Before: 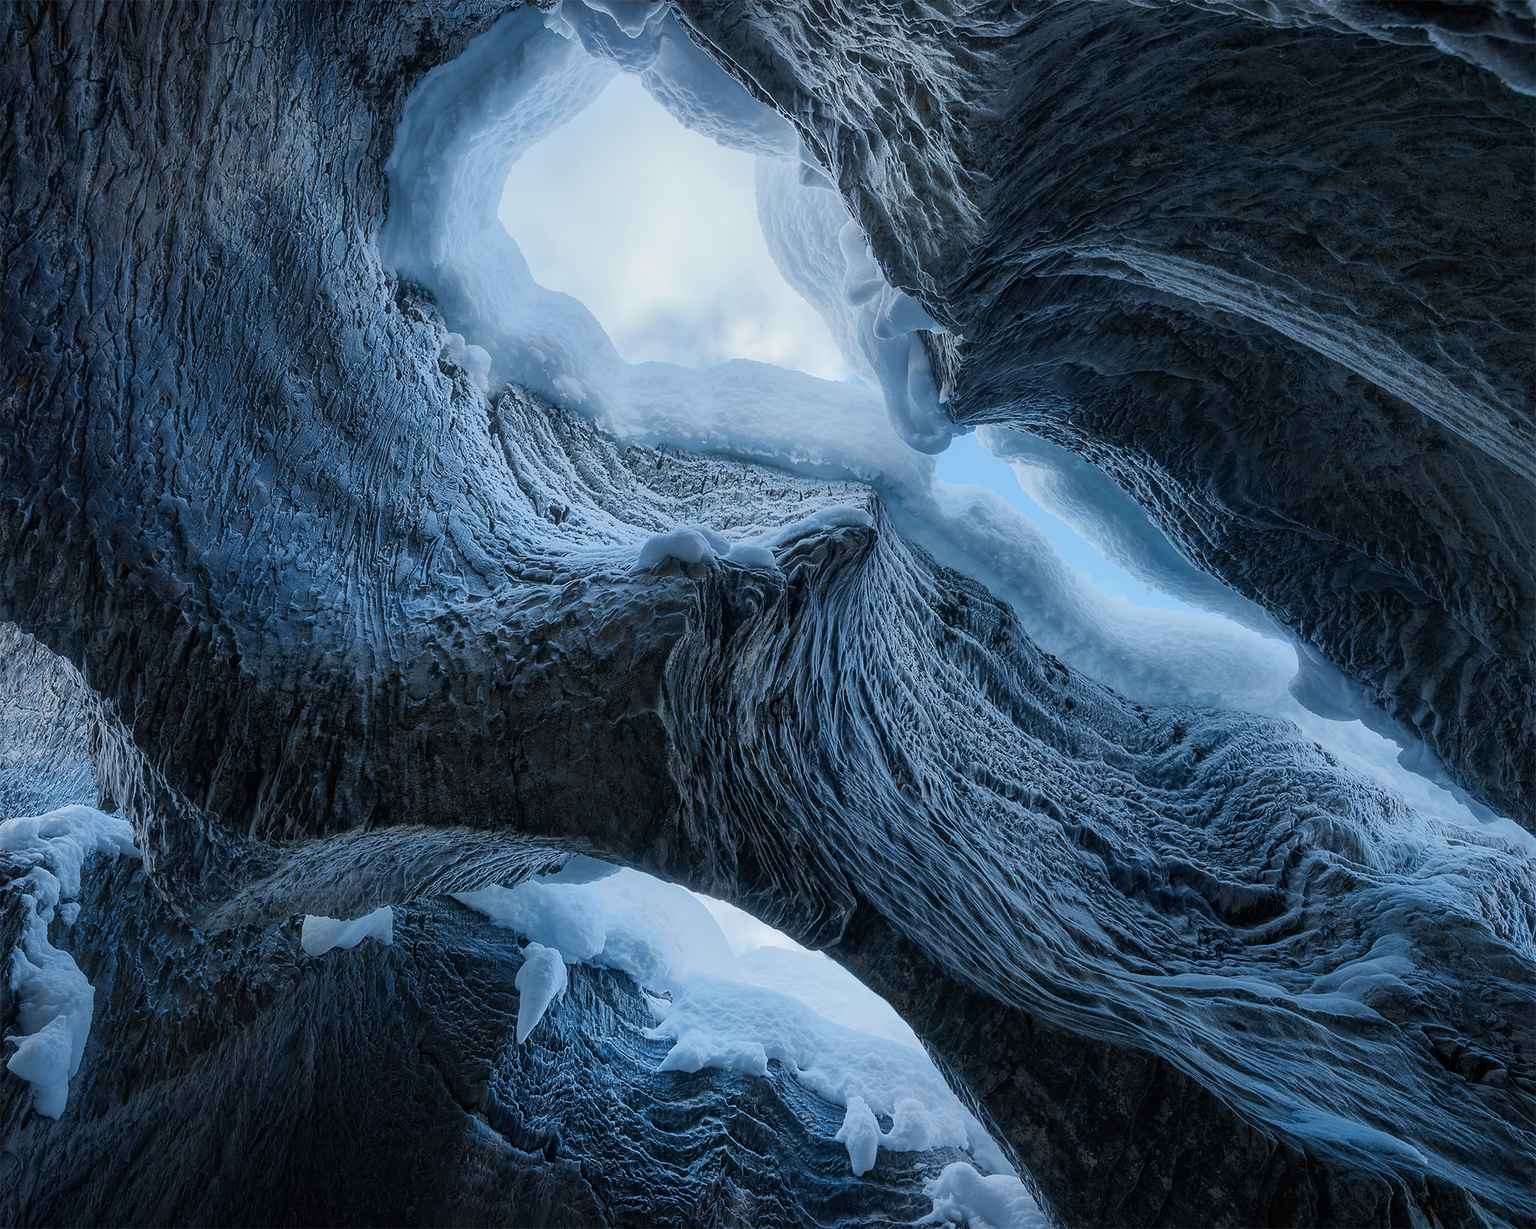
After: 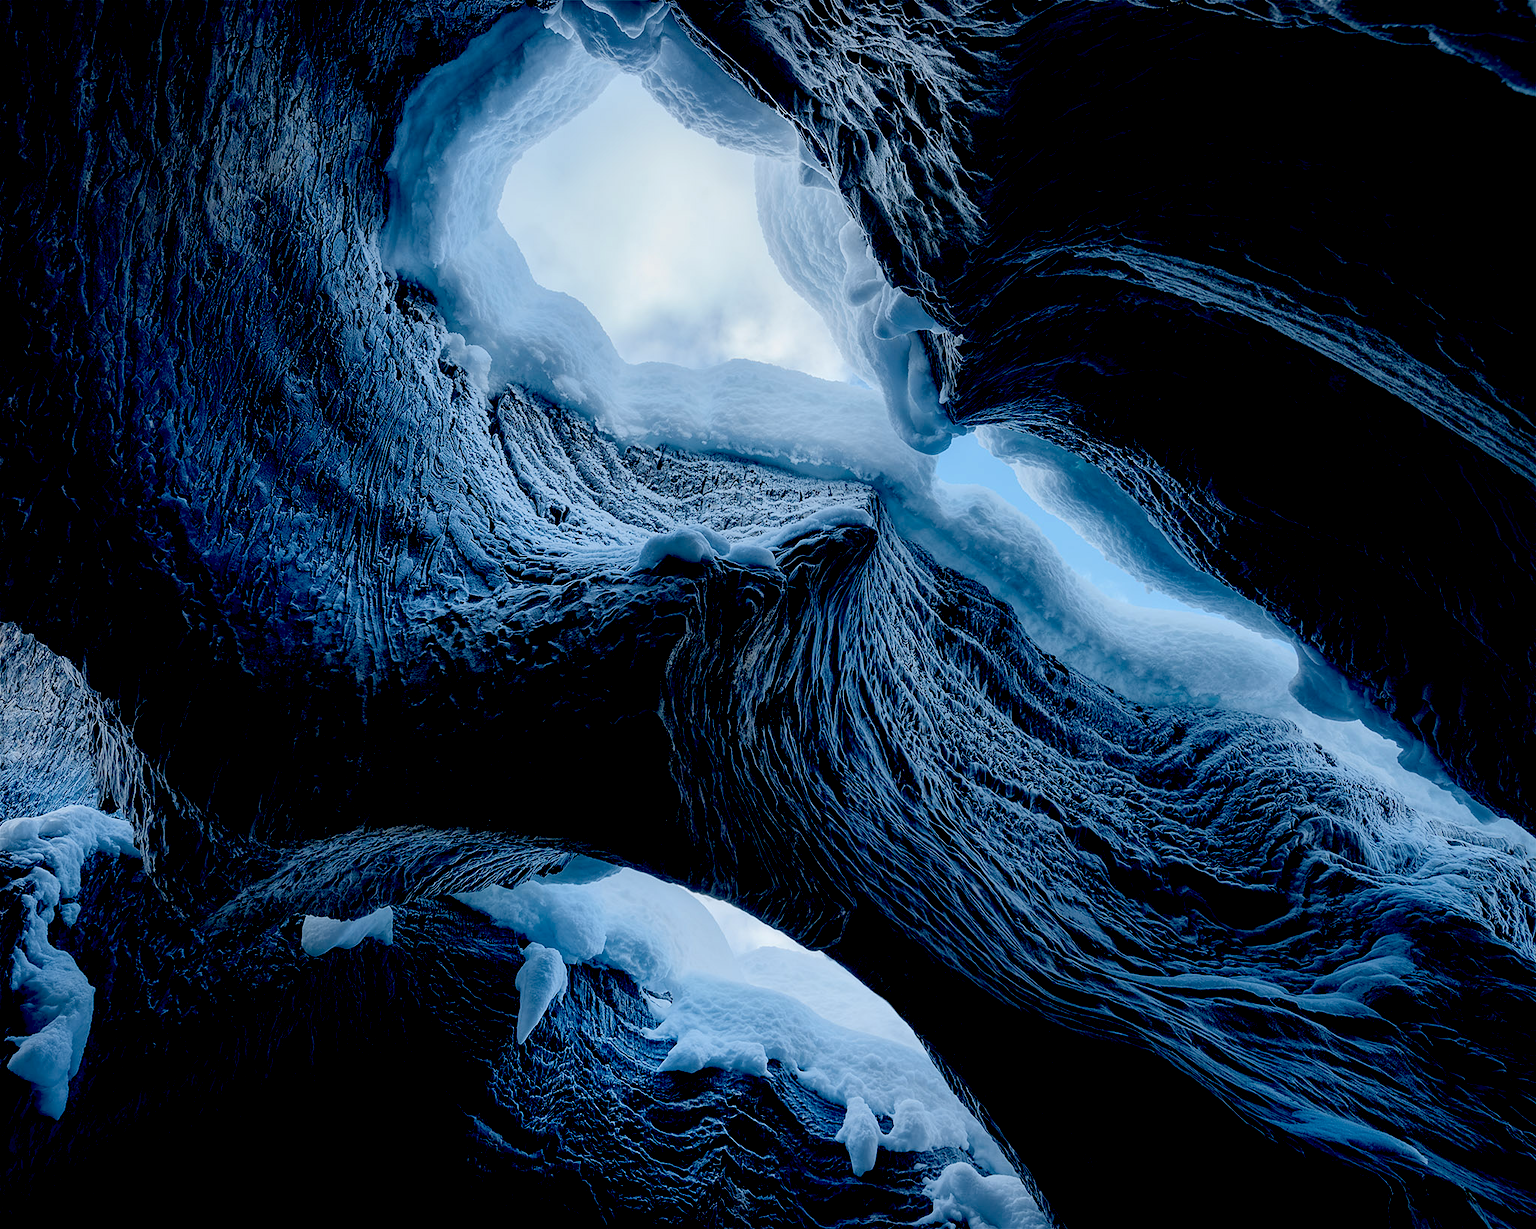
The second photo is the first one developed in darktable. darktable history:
exposure: black level correction 0.058, compensate highlight preservation false
local contrast: highlights 102%, shadows 98%, detail 120%, midtone range 0.2
